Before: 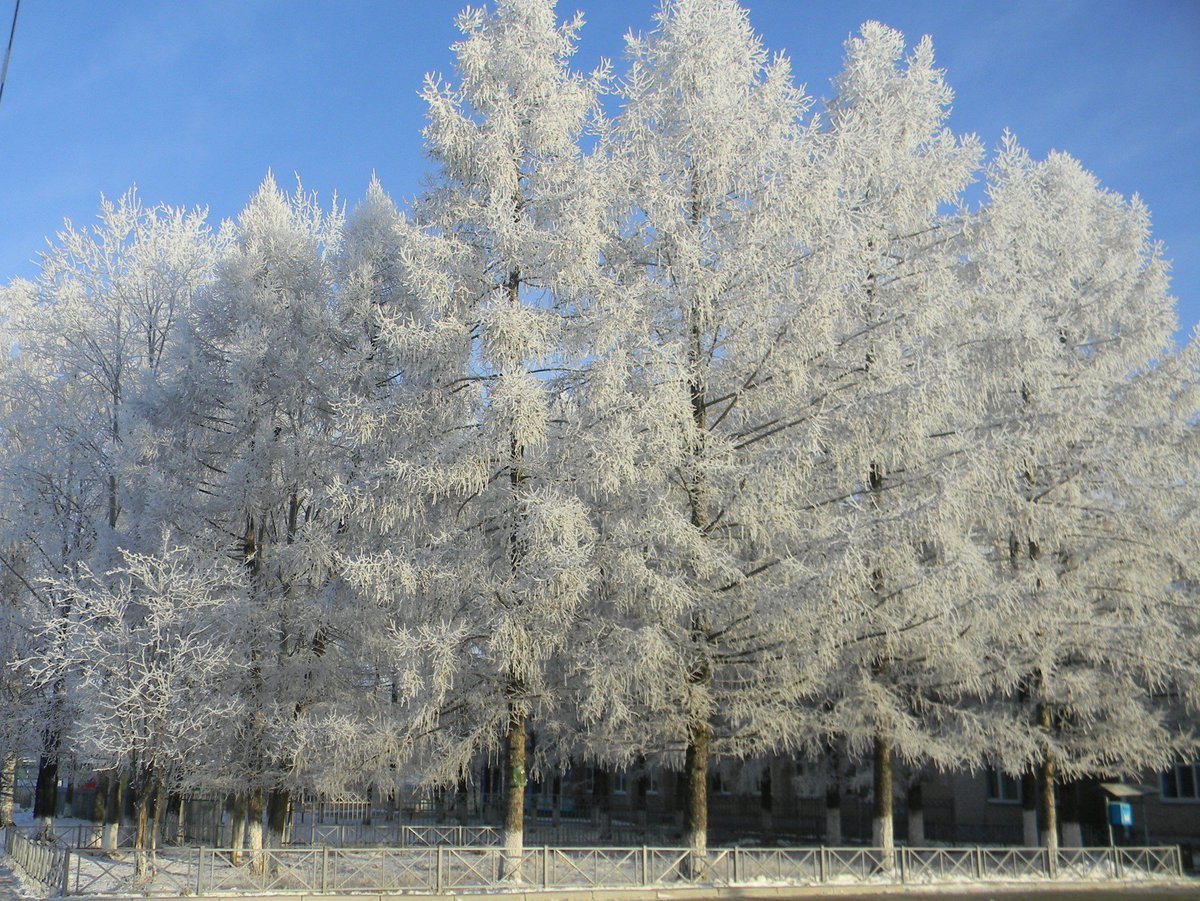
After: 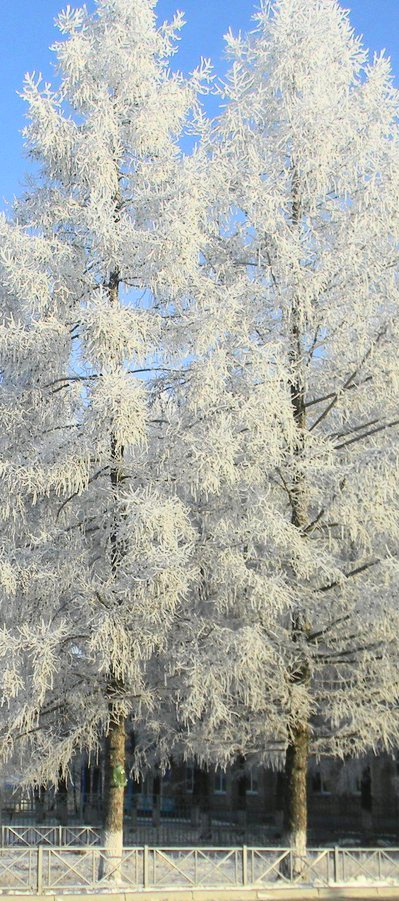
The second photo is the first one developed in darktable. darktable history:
crop: left 33.36%, right 33.36%
contrast brightness saturation: contrast 0.2, brightness 0.15, saturation 0.14
